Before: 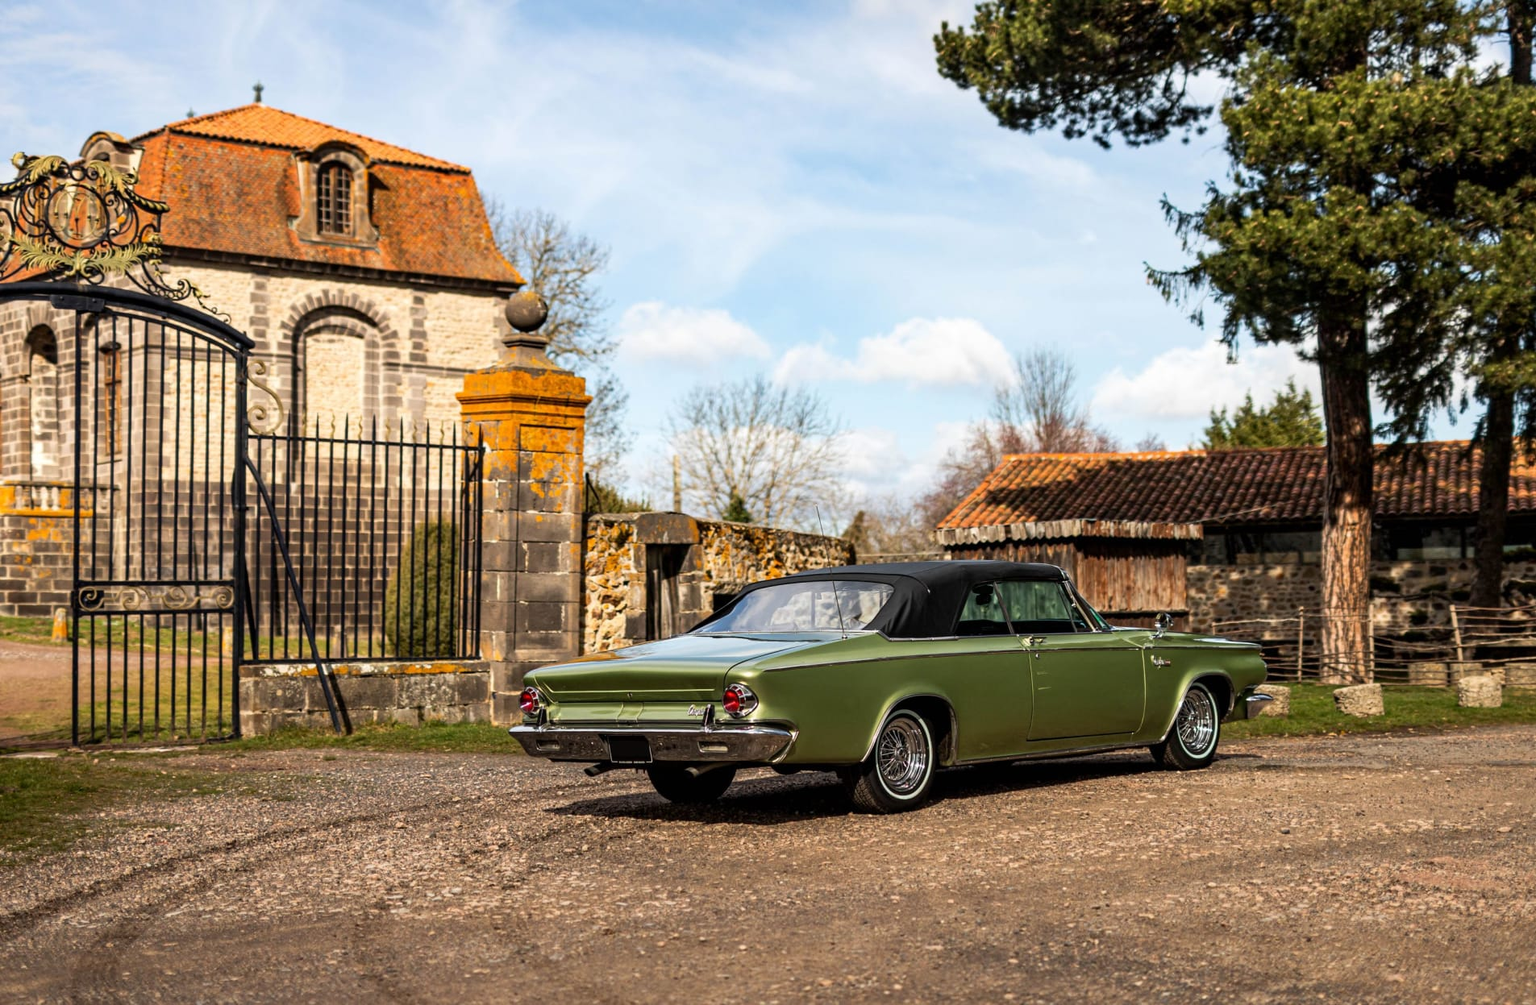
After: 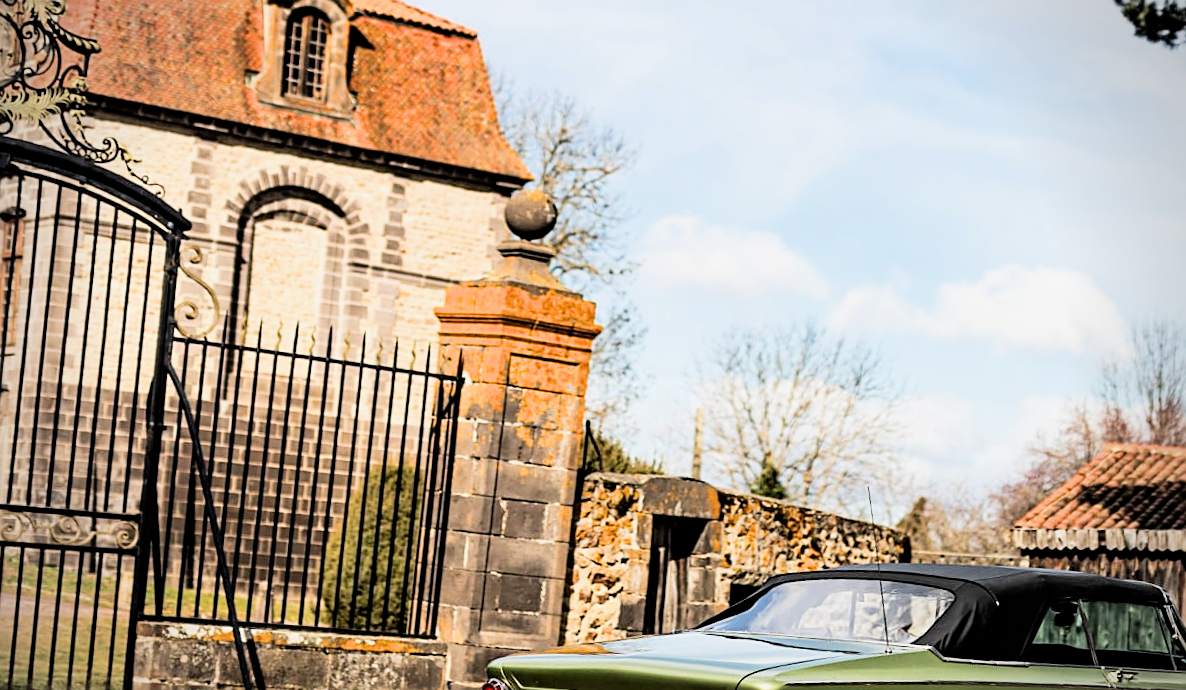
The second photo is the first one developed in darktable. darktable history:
crop and rotate: angle -4.99°, left 2.122%, top 6.945%, right 27.566%, bottom 30.519%
exposure: black level correction 0, exposure 0.7 EV, compensate exposure bias true, compensate highlight preservation false
vignetting: width/height ratio 1.094
filmic rgb: black relative exposure -5 EV, hardness 2.88, contrast 1.3, highlights saturation mix -10%
sharpen: on, module defaults
